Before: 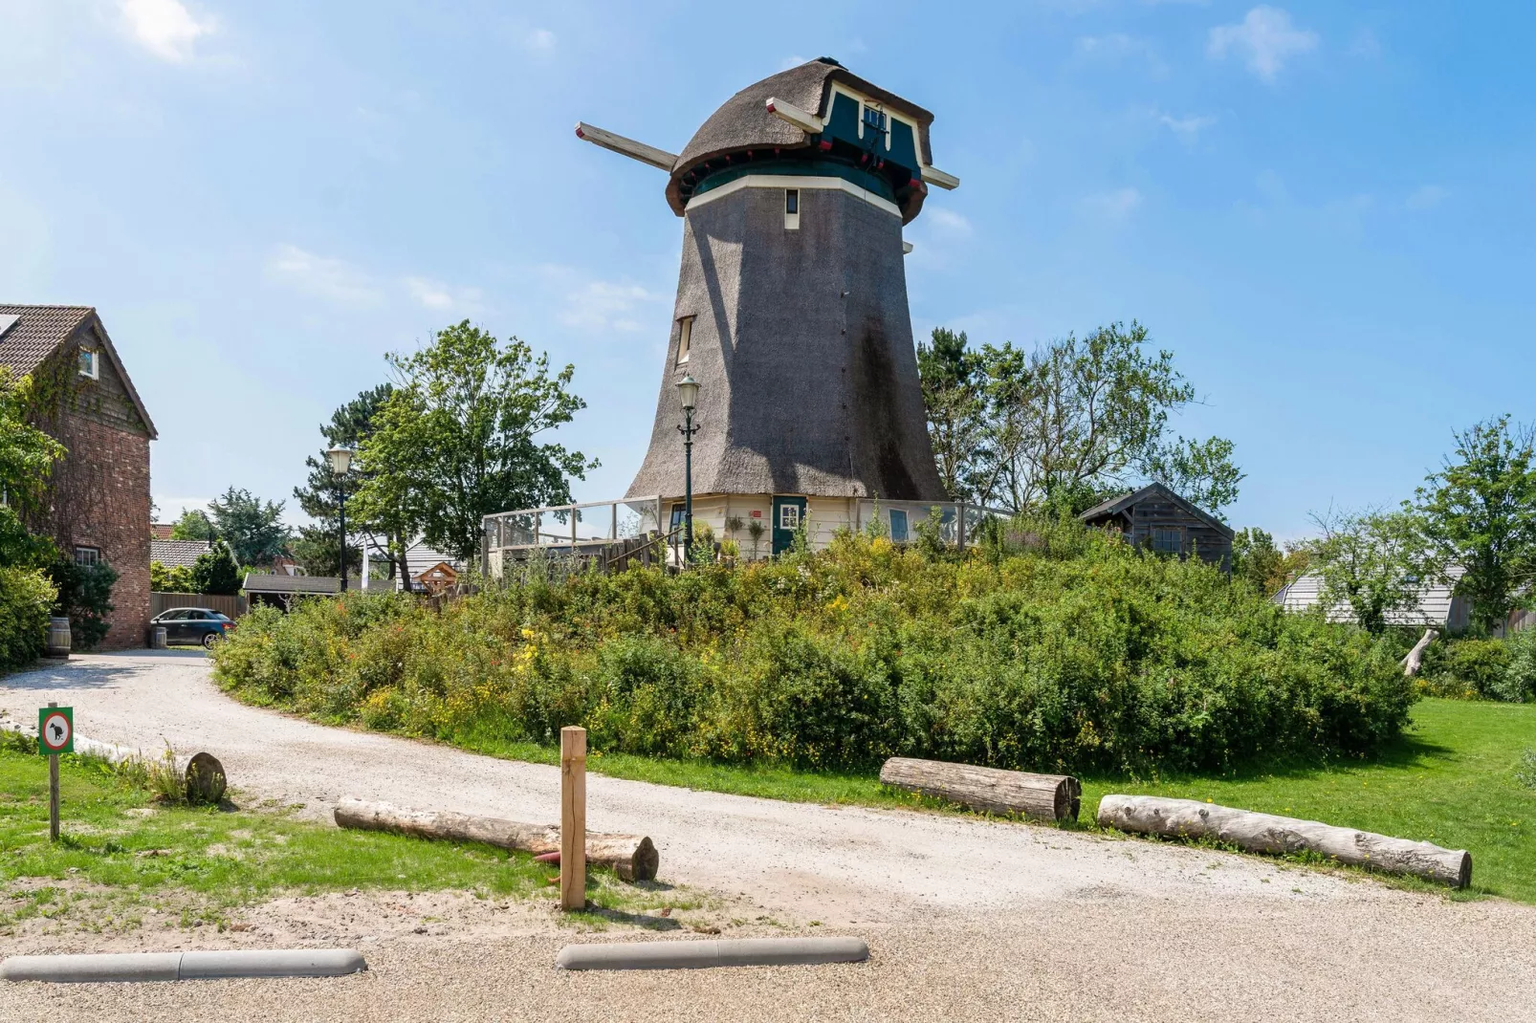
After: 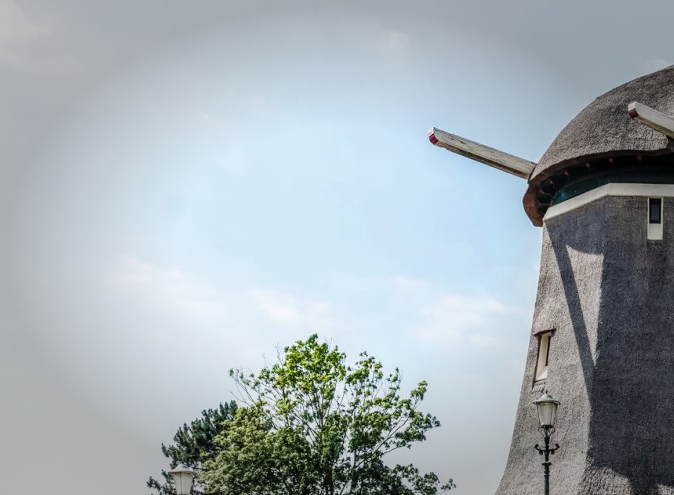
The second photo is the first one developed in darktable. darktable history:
vignetting: fall-off start 48.41%, automatic ratio true, width/height ratio 1.29, unbound false
base curve: curves: ch0 [(0, 0) (0.032, 0.025) (0.121, 0.166) (0.206, 0.329) (0.605, 0.79) (1, 1)], preserve colors none
crop and rotate: left 10.817%, top 0.062%, right 47.194%, bottom 53.626%
local contrast: on, module defaults
